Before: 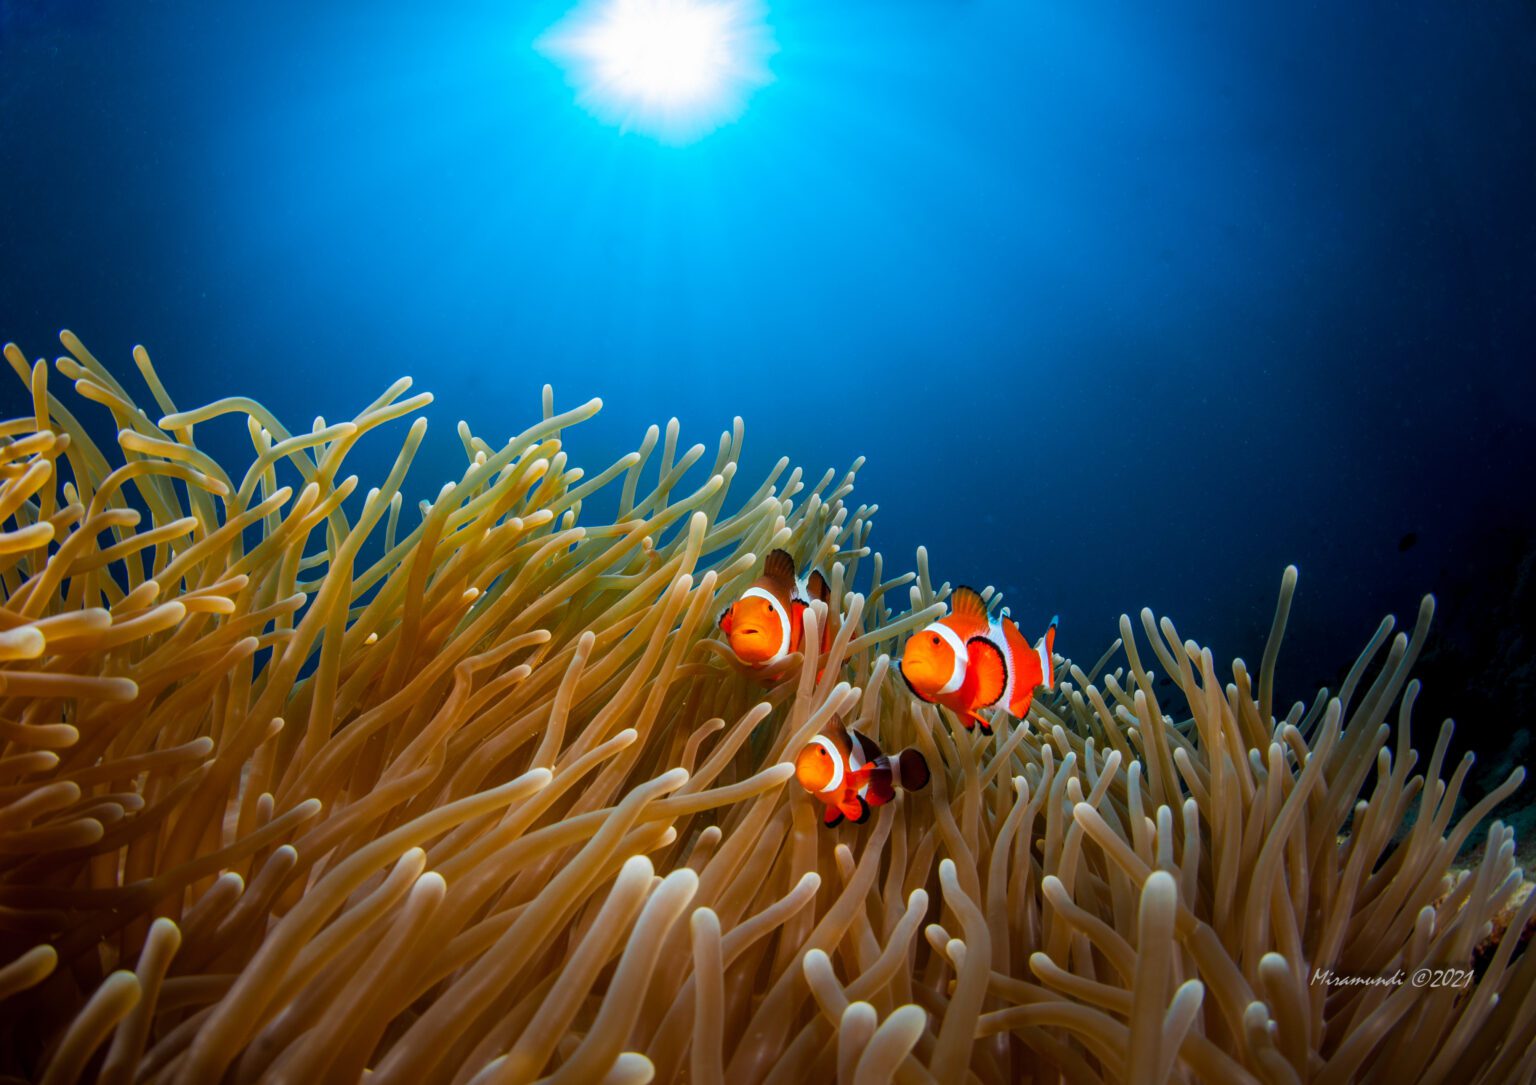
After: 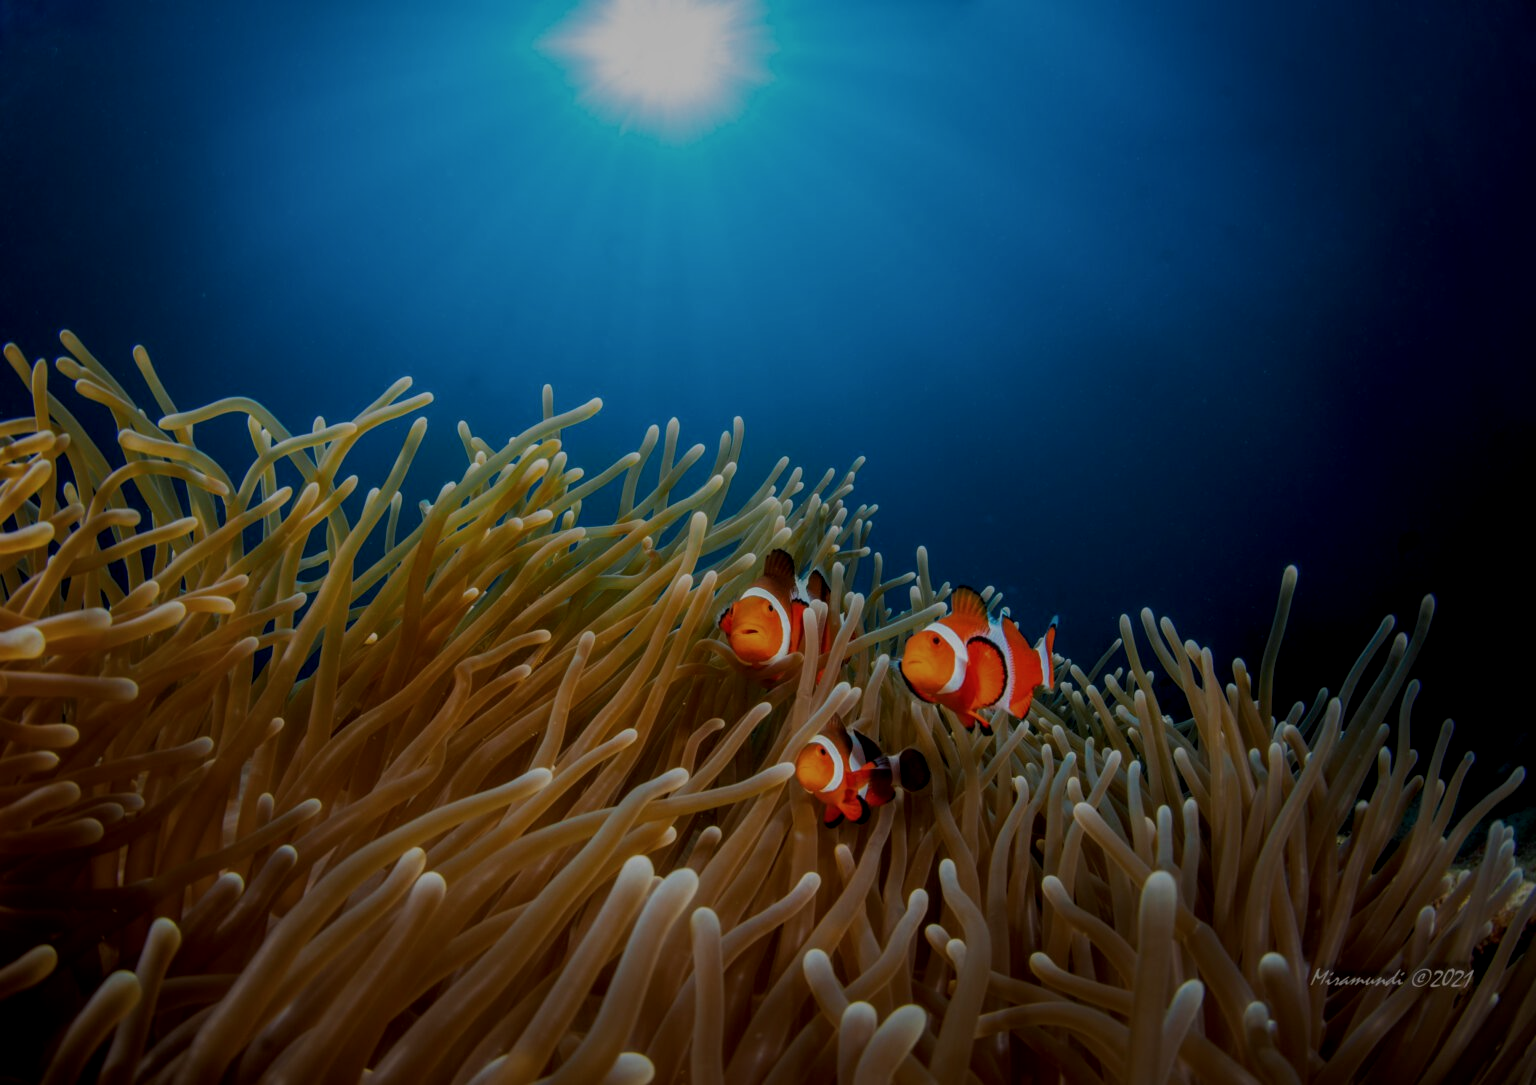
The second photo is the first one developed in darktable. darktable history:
local contrast: detail 130%
exposure: exposure -1.405 EV, compensate highlight preservation false
